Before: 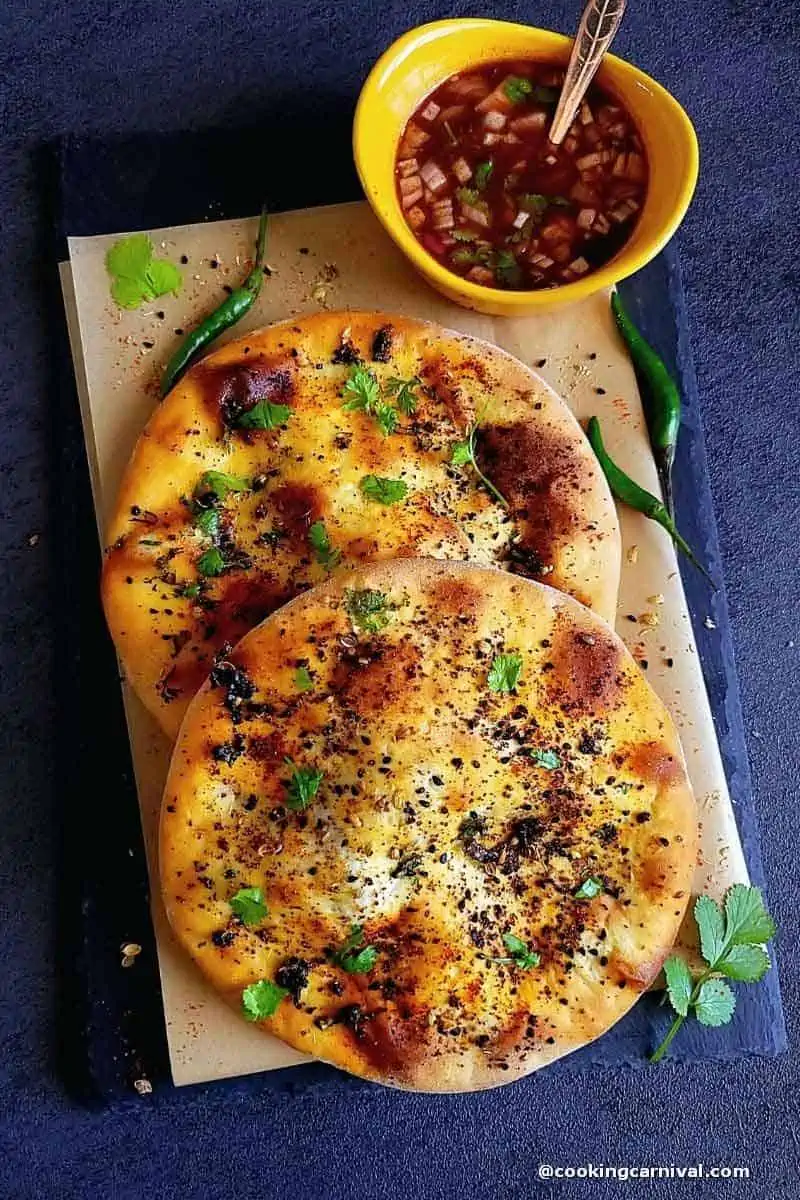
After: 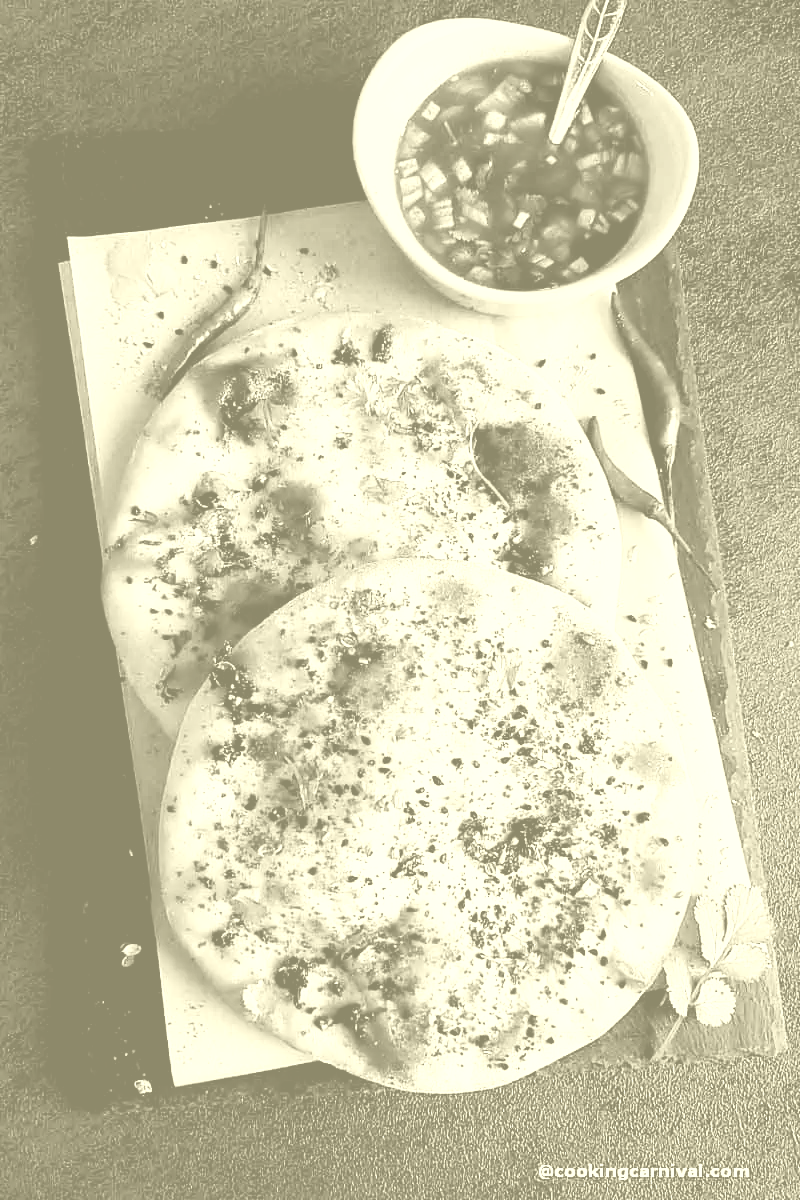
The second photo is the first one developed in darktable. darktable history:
levels: levels [0.026, 0.507, 0.987]
colorize: hue 43.2°, saturation 40%, version 1
base curve: curves: ch0 [(0, 0) (0.007, 0.004) (0.027, 0.03) (0.046, 0.07) (0.207, 0.54) (0.442, 0.872) (0.673, 0.972) (1, 1)], preserve colors none
